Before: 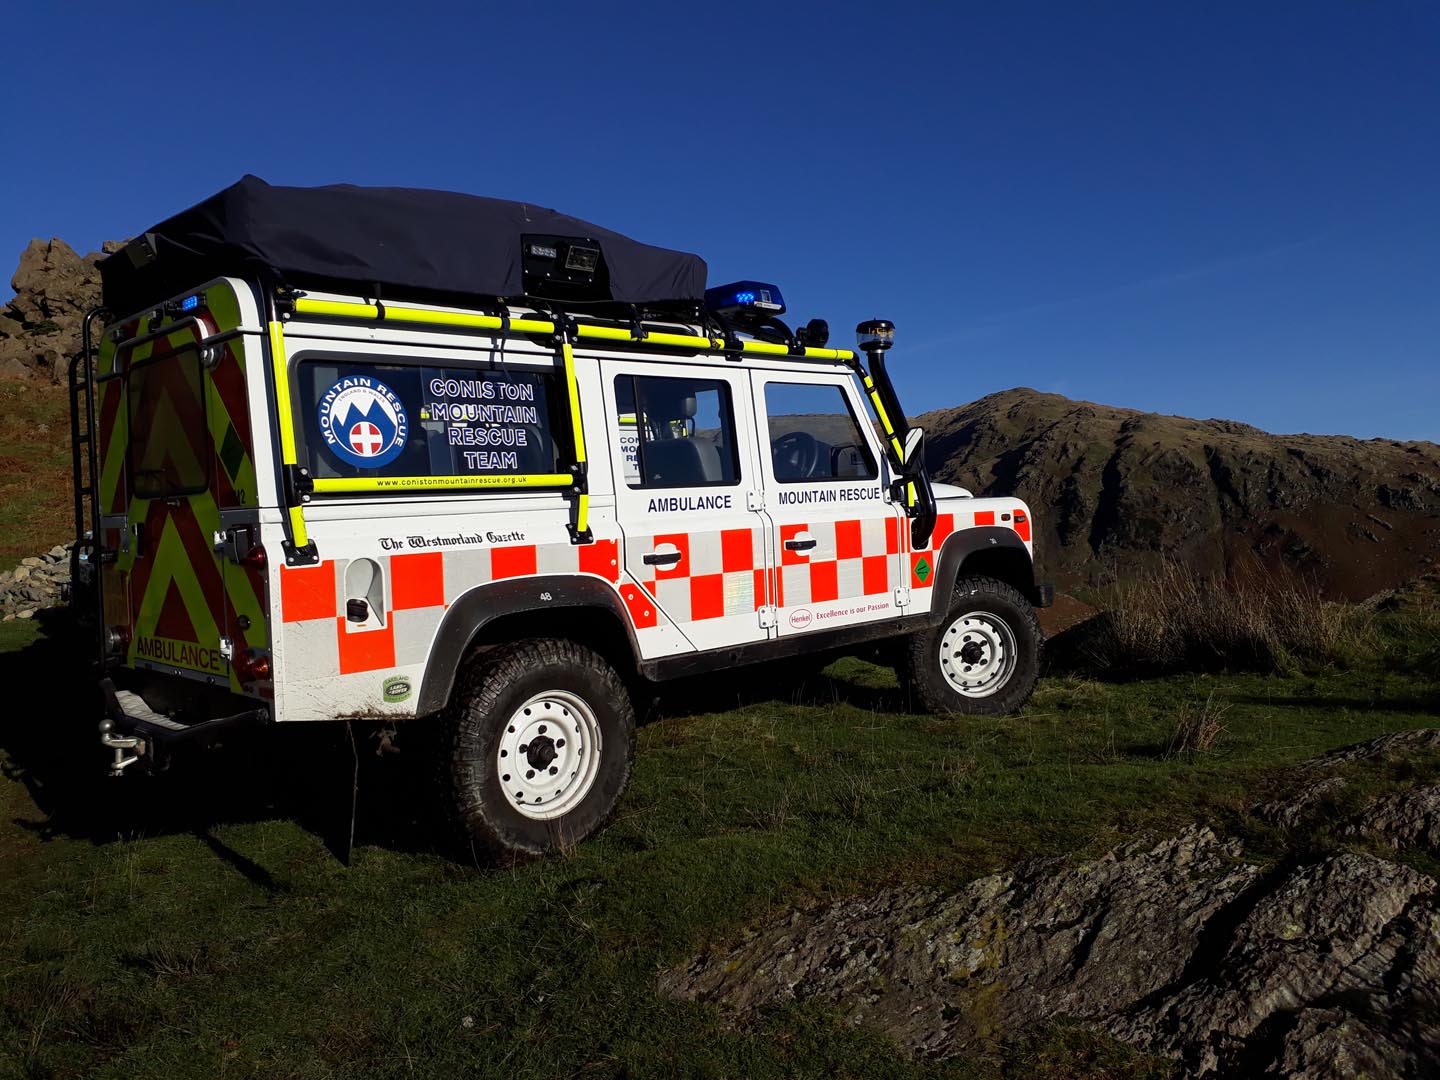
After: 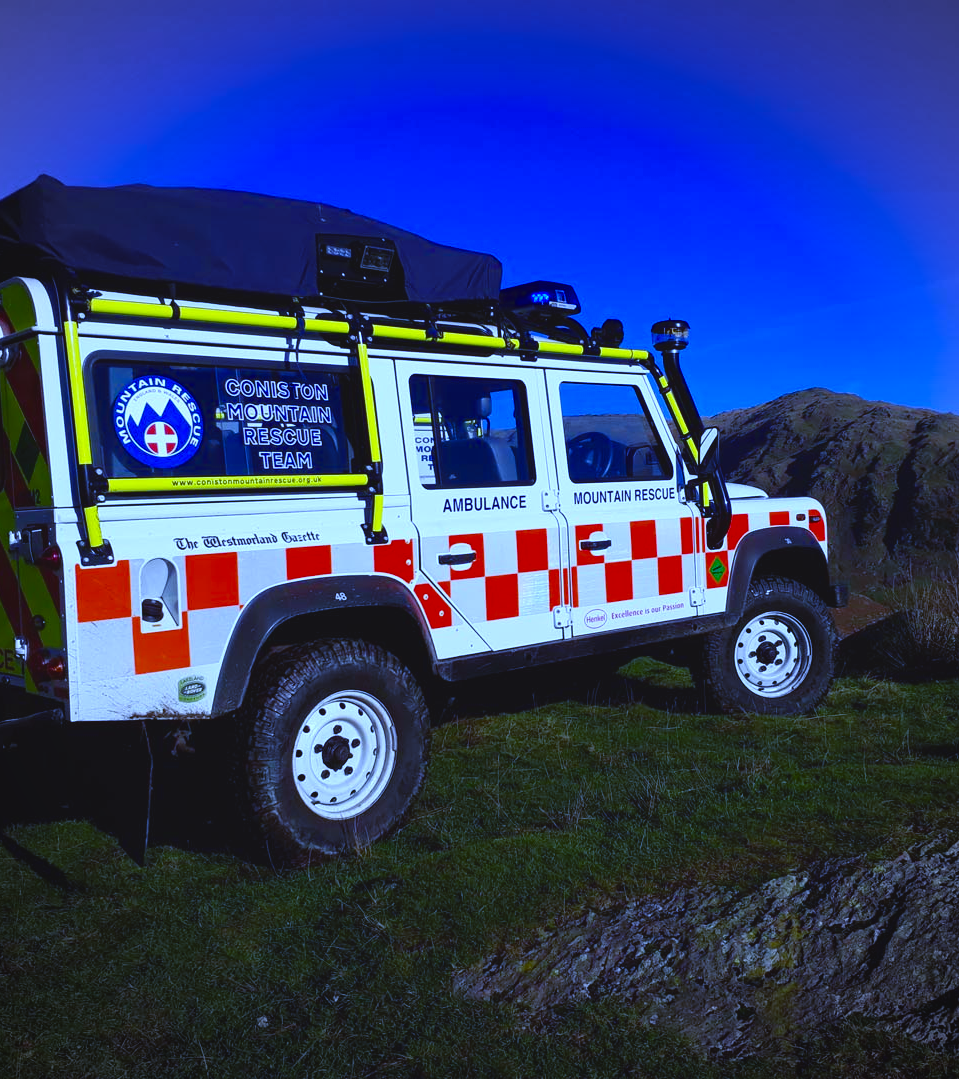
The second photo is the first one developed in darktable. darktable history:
vignetting: fall-off radius 60.92%
white balance: red 0.766, blue 1.537
color balance rgb: shadows lift › chroma 3%, shadows lift › hue 280.8°, power › hue 330°, highlights gain › chroma 3%, highlights gain › hue 75.6°, global offset › luminance 0.7%, perceptual saturation grading › global saturation 20%, perceptual saturation grading › highlights -25%, perceptual saturation grading › shadows 50%, global vibrance 20.33%
crop and rotate: left 14.292%, right 19.041%
